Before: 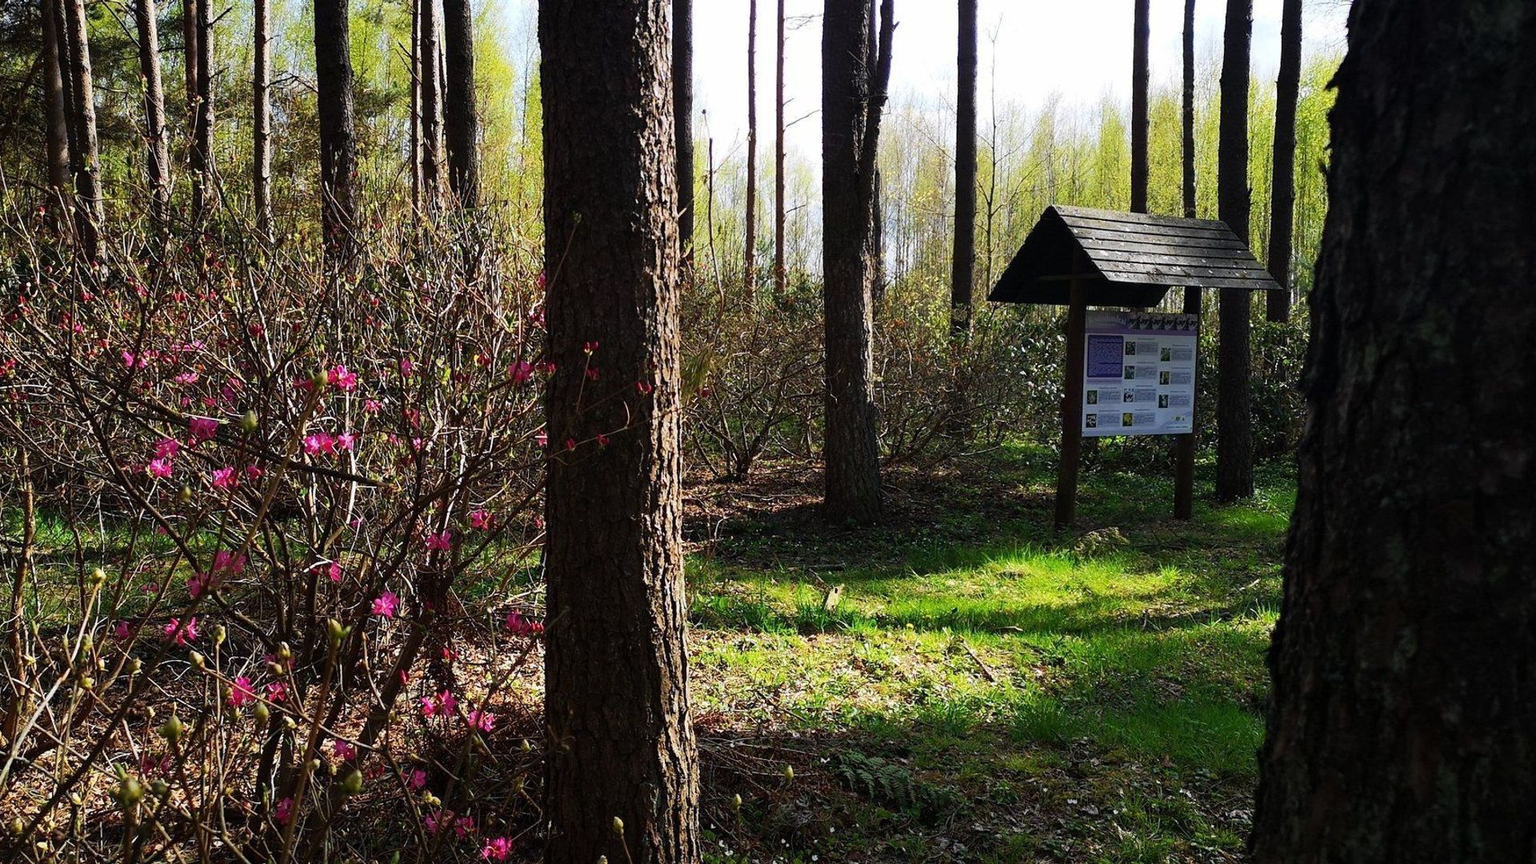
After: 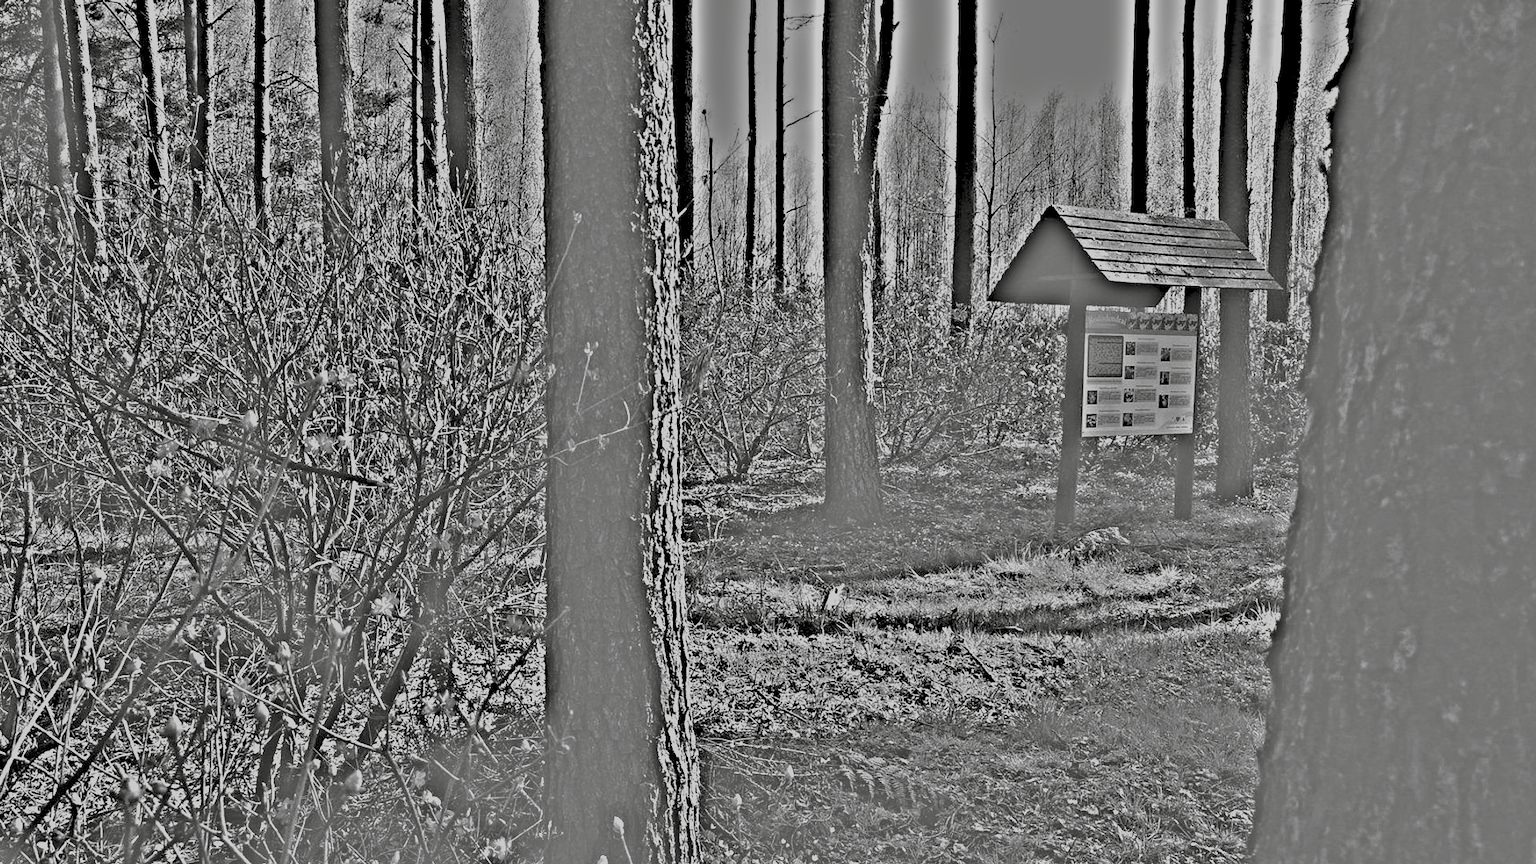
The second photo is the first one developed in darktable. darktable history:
color balance rgb: shadows lift › chroma 1%, shadows lift › hue 113°, highlights gain › chroma 0.2%, highlights gain › hue 333°, perceptual saturation grading › global saturation 20%, perceptual saturation grading › highlights -50%, perceptual saturation grading › shadows 25%, contrast -30%
highpass: sharpness 49.79%, contrast boost 49.79%
